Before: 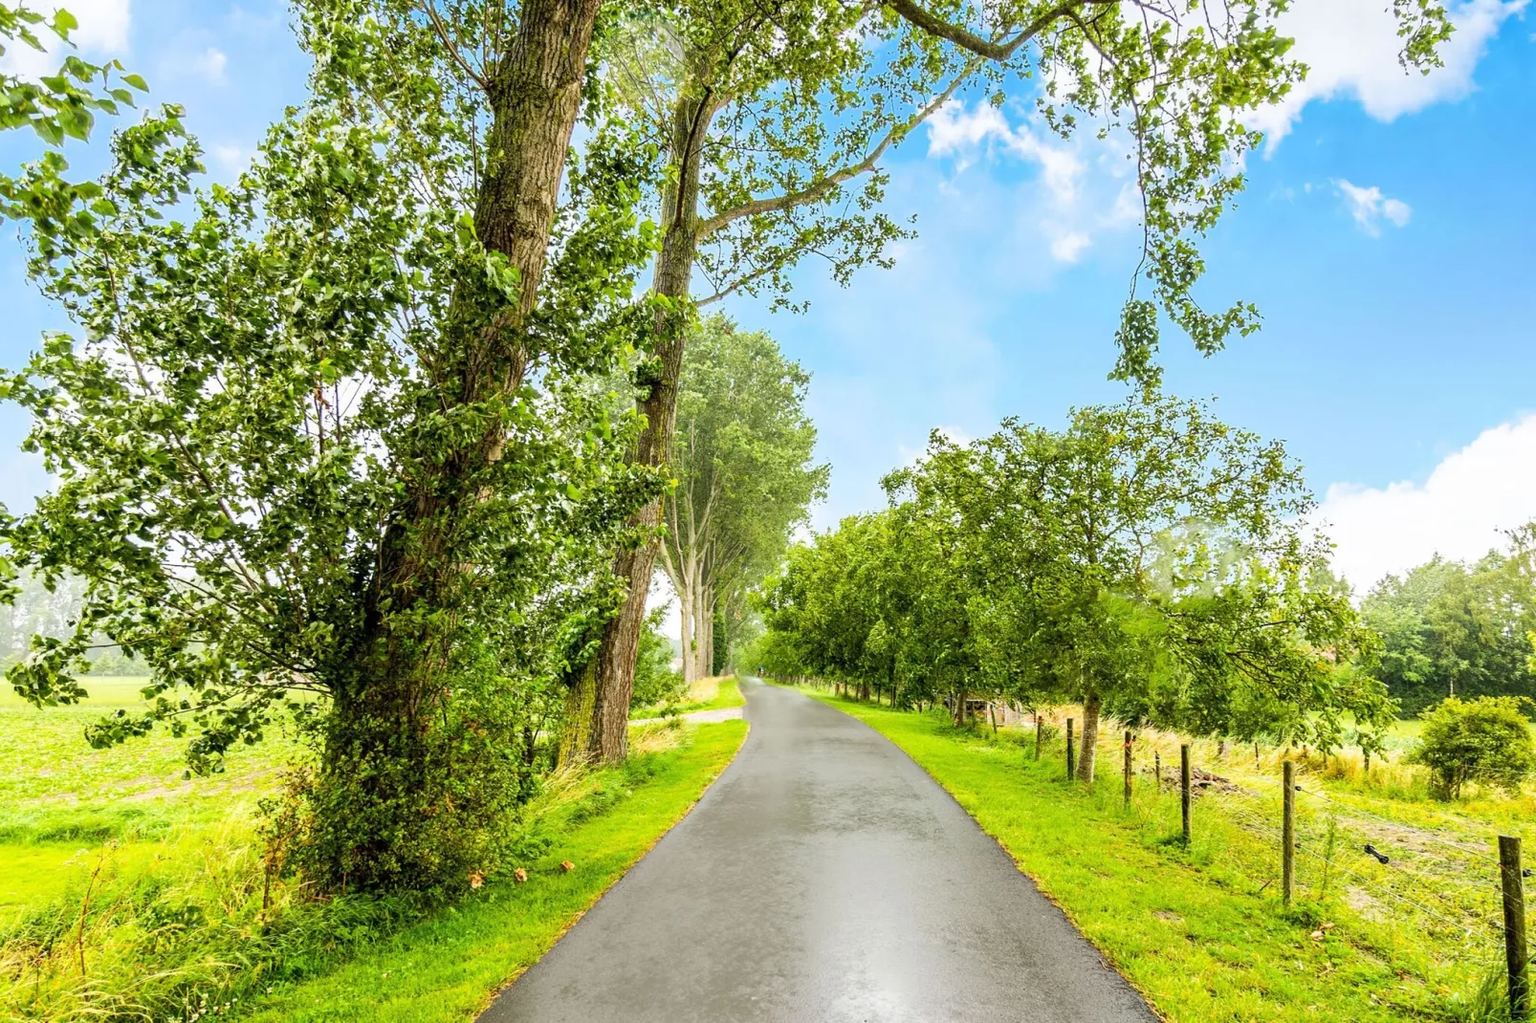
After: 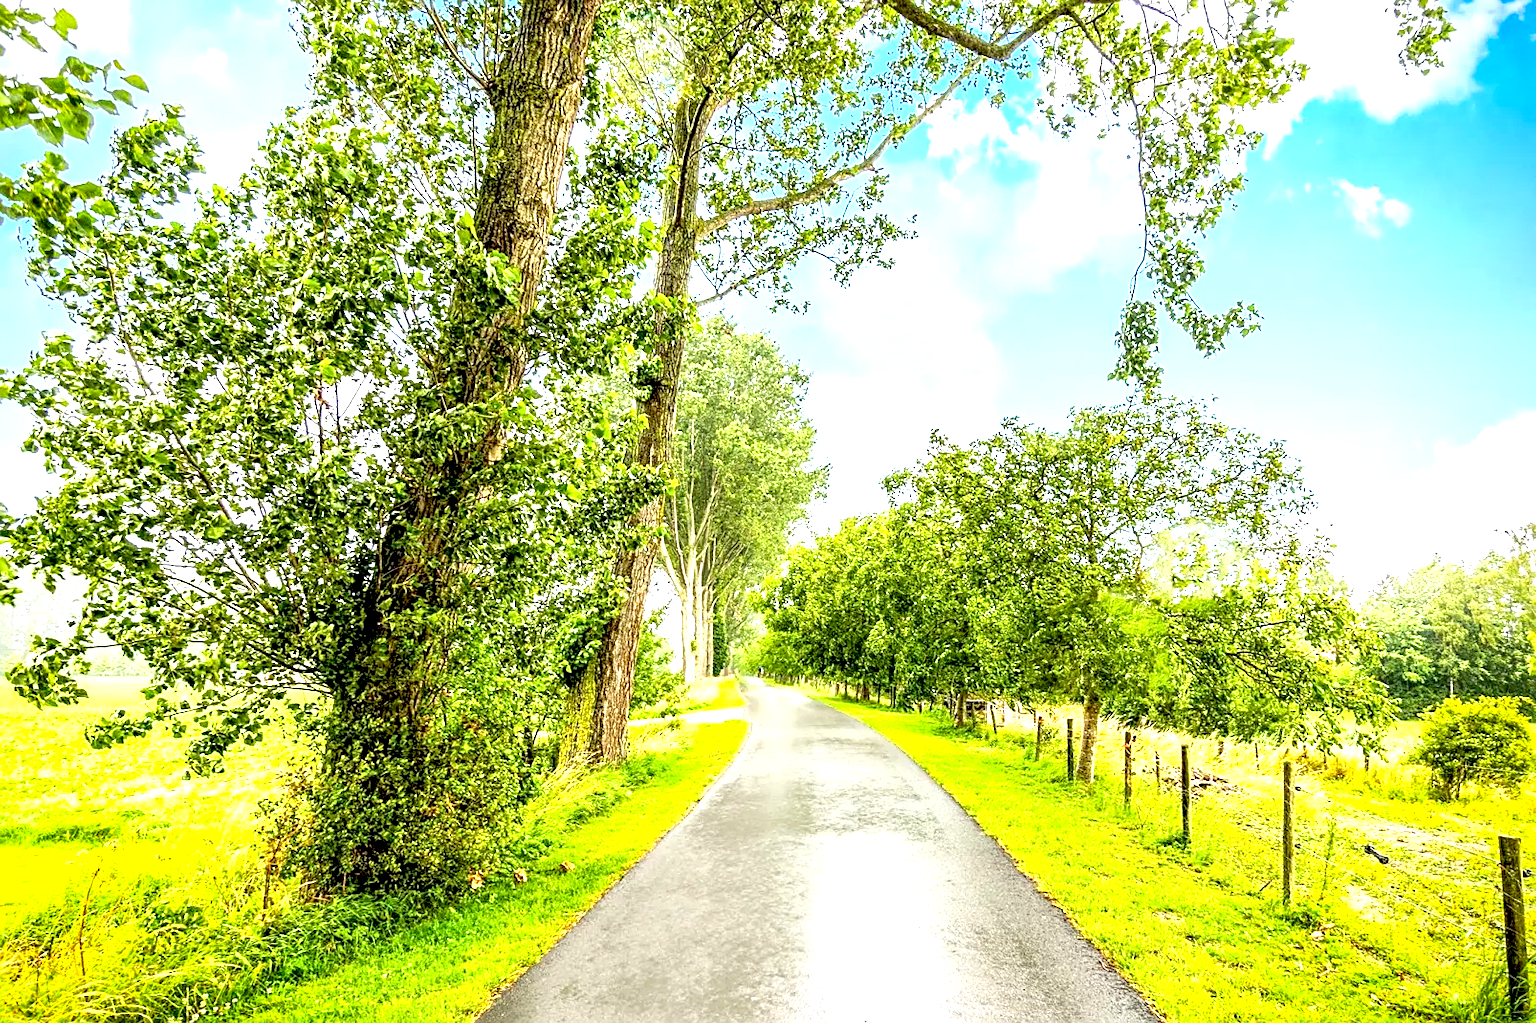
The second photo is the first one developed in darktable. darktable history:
local contrast: on, module defaults
exposure: black level correction 0.011, exposure 1.078 EV, compensate exposure bias true, compensate highlight preservation false
sharpen: on, module defaults
vignetting: fall-off radius 93.45%, brightness -0.999, saturation 0.5
